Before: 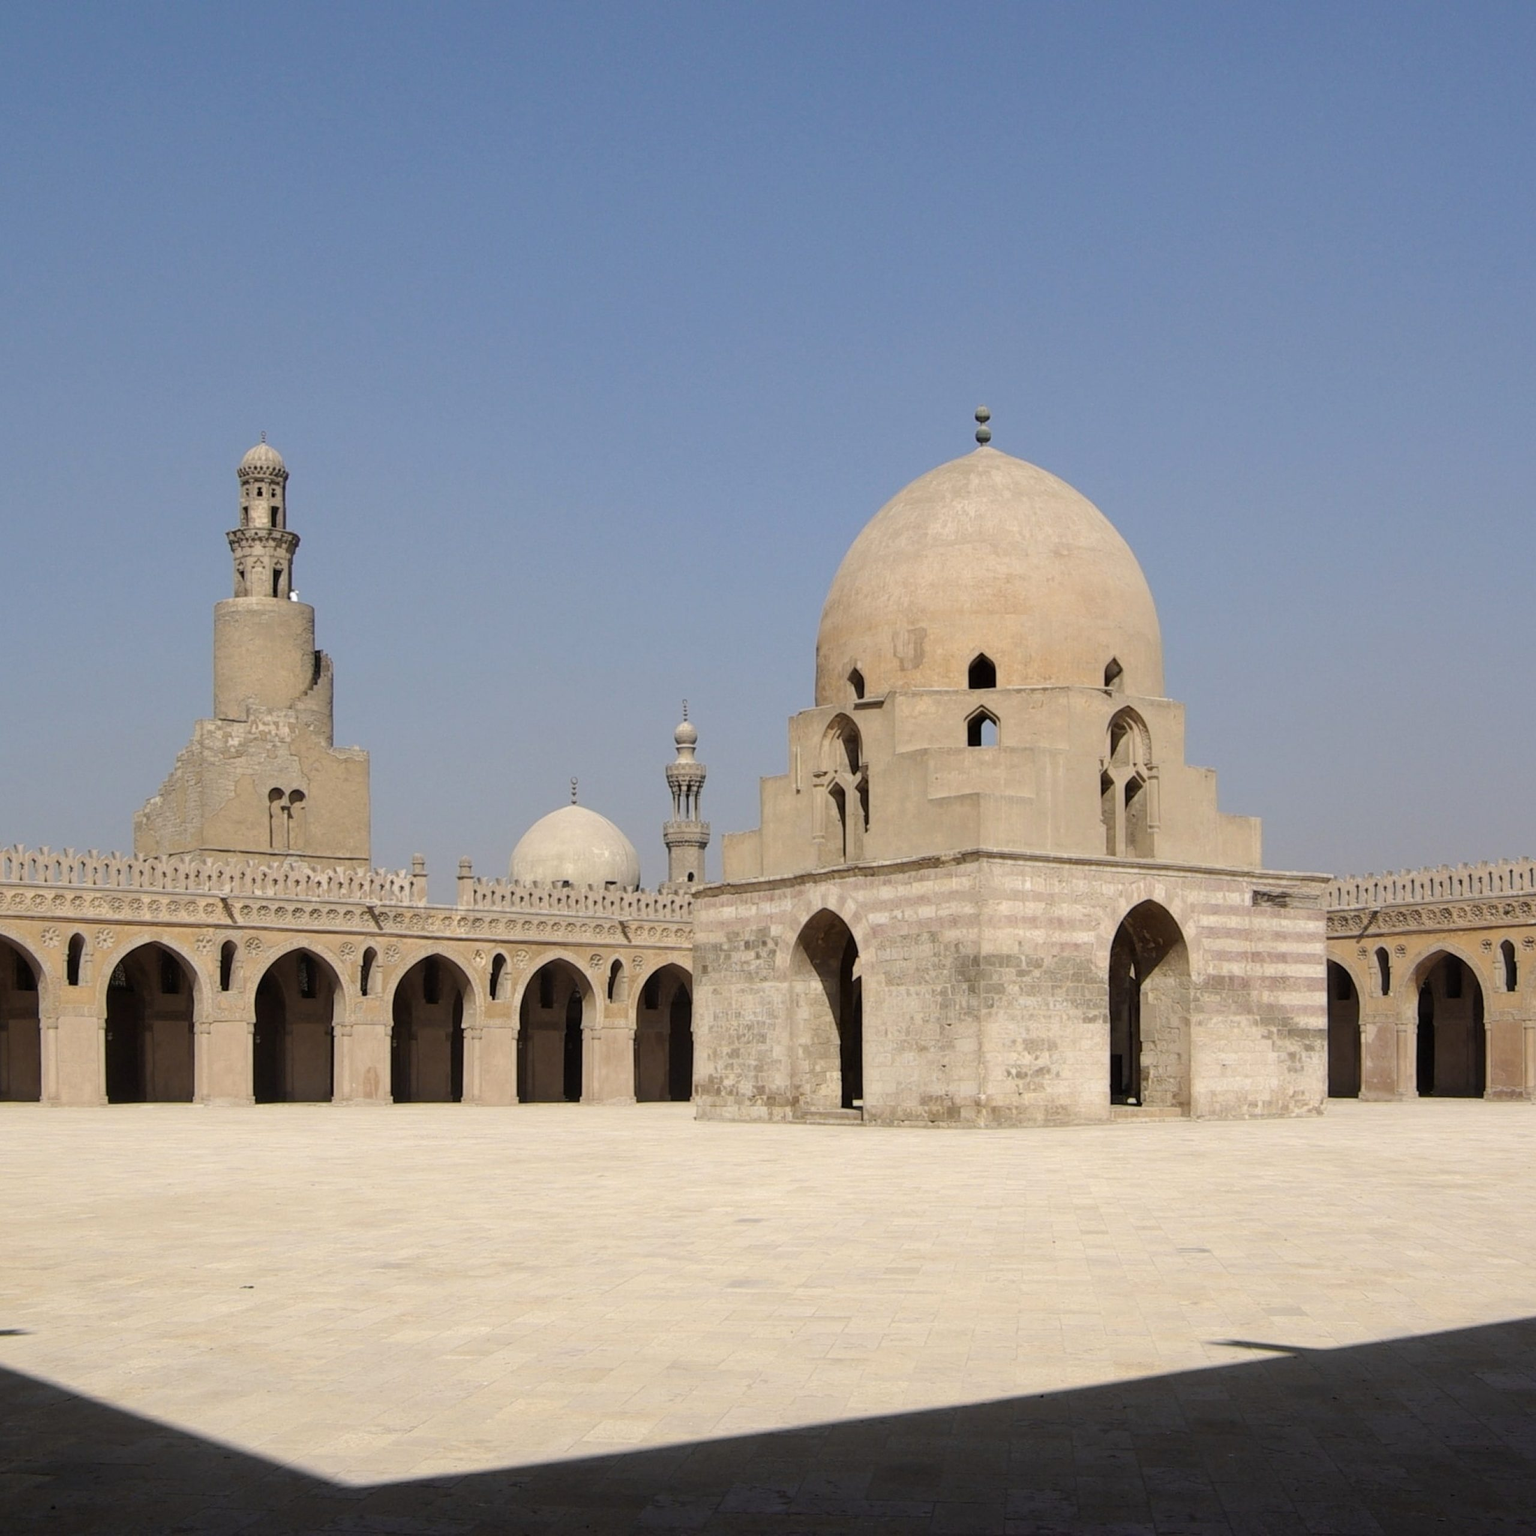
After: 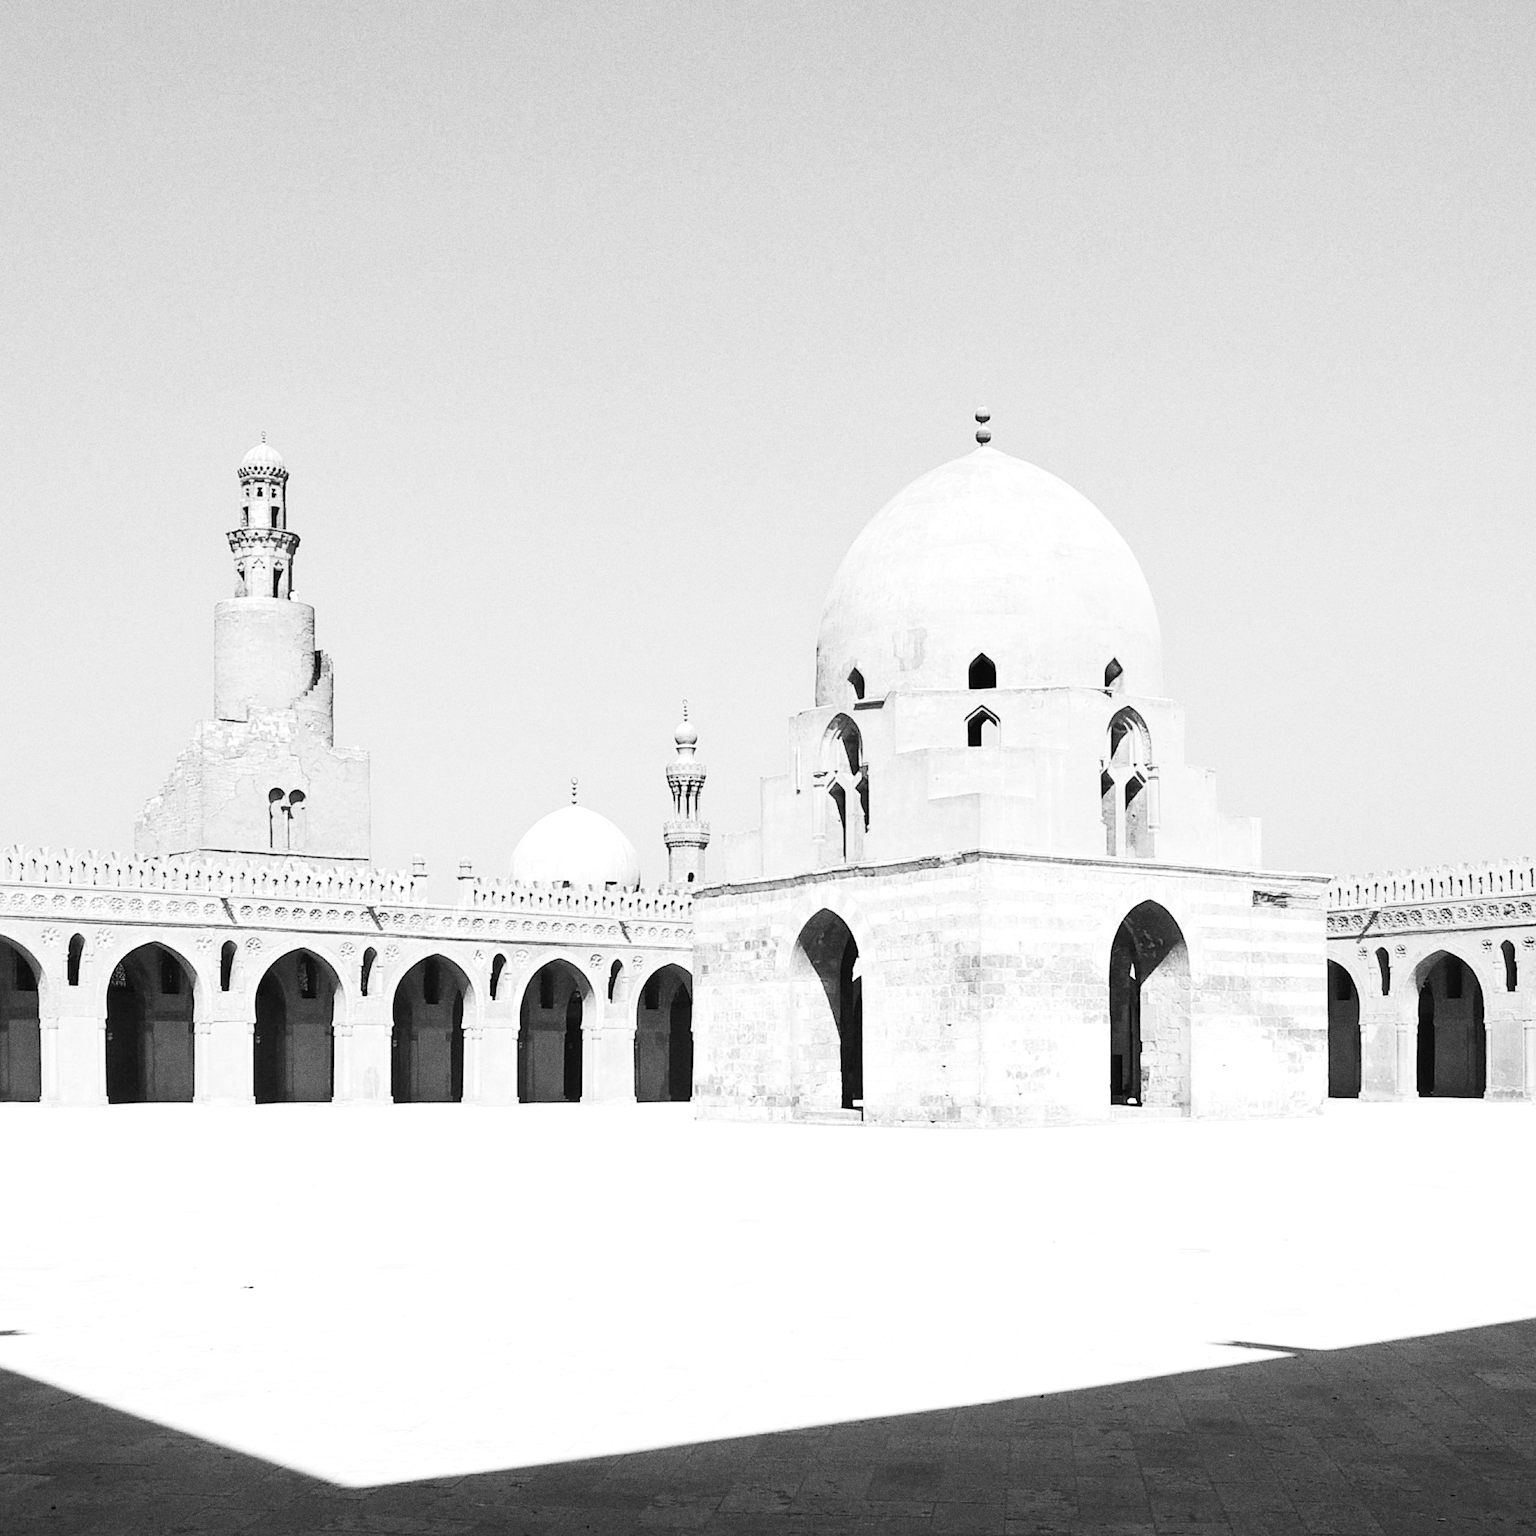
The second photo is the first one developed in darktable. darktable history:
contrast brightness saturation: contrast 0.24, brightness 0.09
monochrome: on, module defaults
sharpen: on, module defaults
tone curve: curves: ch0 [(0, 0) (0.003, 0.032) (0.011, 0.033) (0.025, 0.036) (0.044, 0.046) (0.069, 0.069) (0.1, 0.108) (0.136, 0.157) (0.177, 0.208) (0.224, 0.256) (0.277, 0.313) (0.335, 0.379) (0.399, 0.444) (0.468, 0.514) (0.543, 0.595) (0.623, 0.687) (0.709, 0.772) (0.801, 0.854) (0.898, 0.933) (1, 1)], preserve colors none
shadows and highlights: shadows 37.27, highlights -28.18, soften with gaussian
grain: coarseness 0.09 ISO, strength 40%
color correction: highlights a* -0.482, highlights b* 40, shadows a* 9.8, shadows b* -0.161
exposure: exposure 1.061 EV, compensate highlight preservation false
